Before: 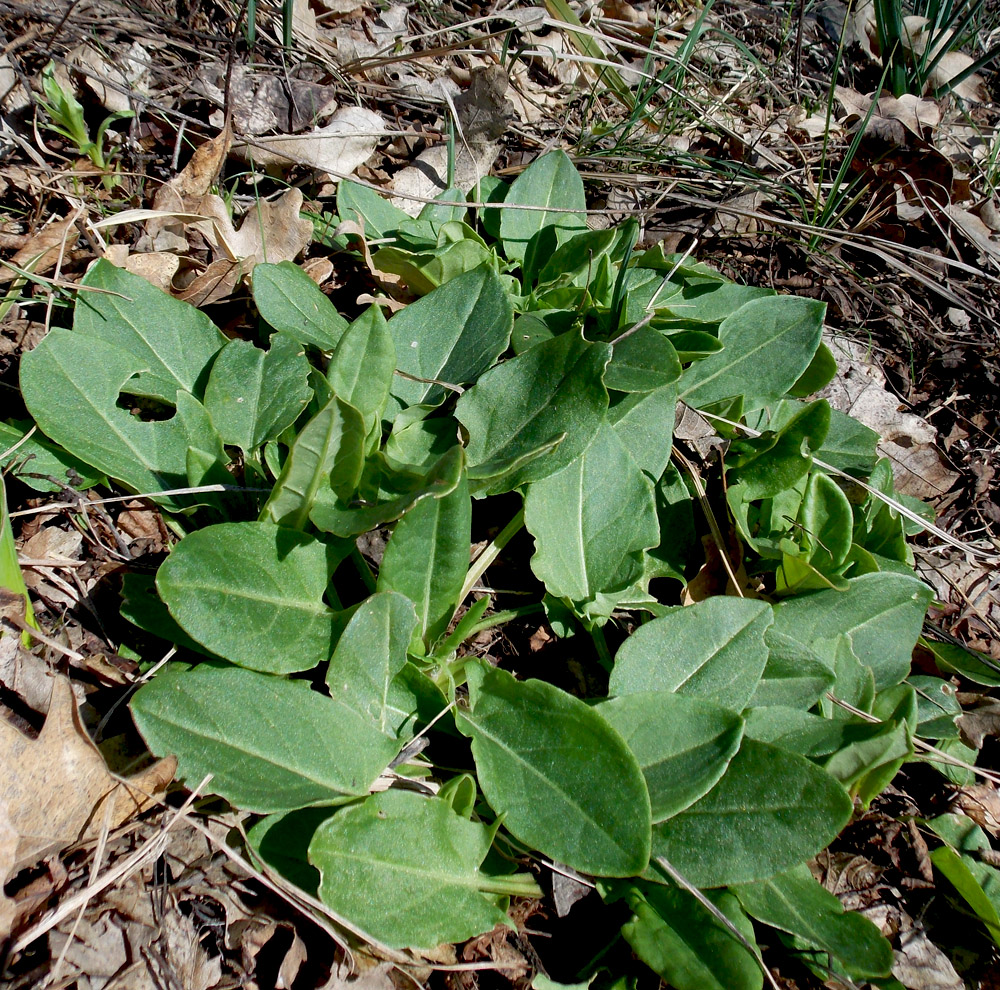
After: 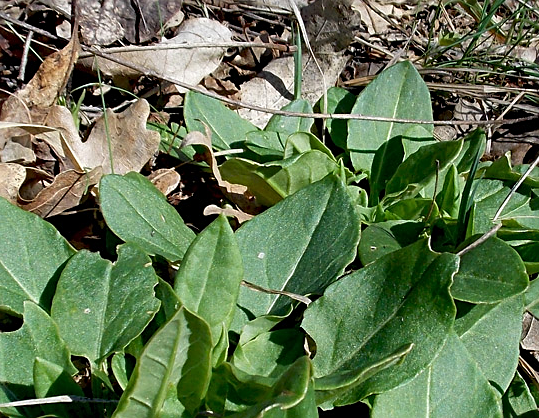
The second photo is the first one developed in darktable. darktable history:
sharpen: on, module defaults
crop: left 15.306%, top 9.065%, right 30.789%, bottom 48.638%
